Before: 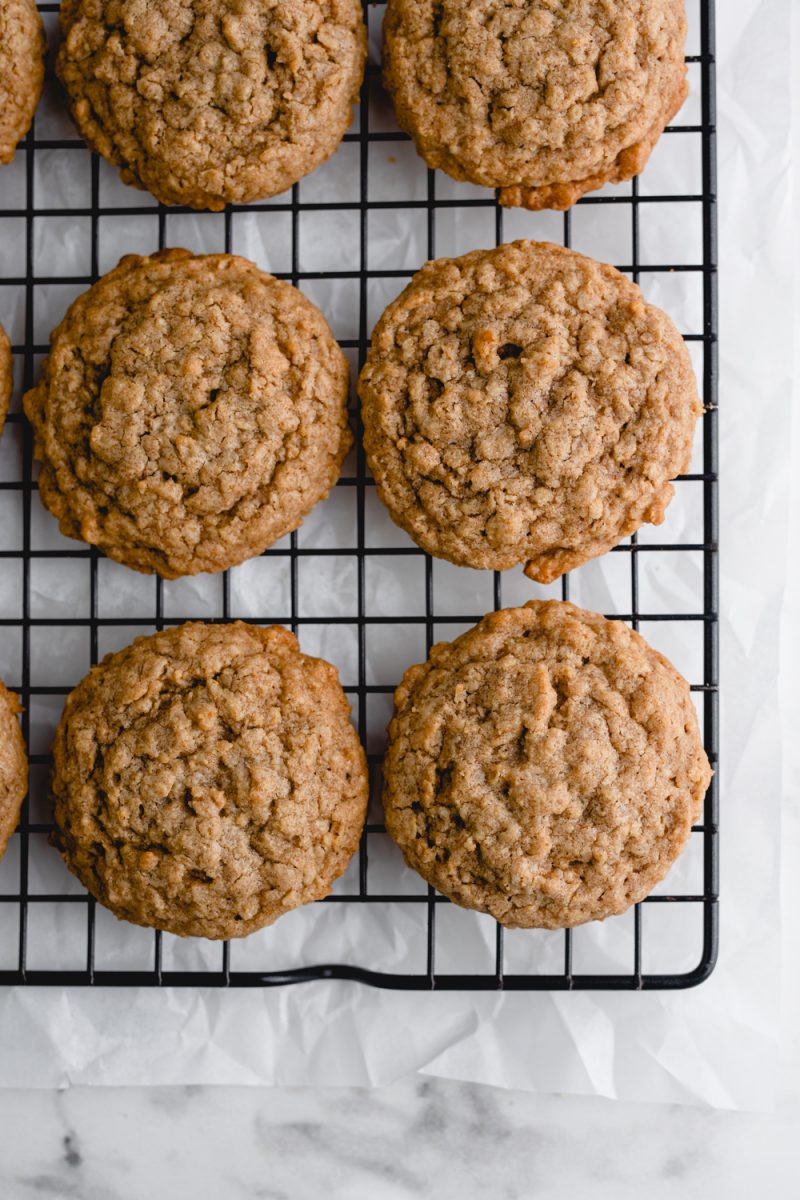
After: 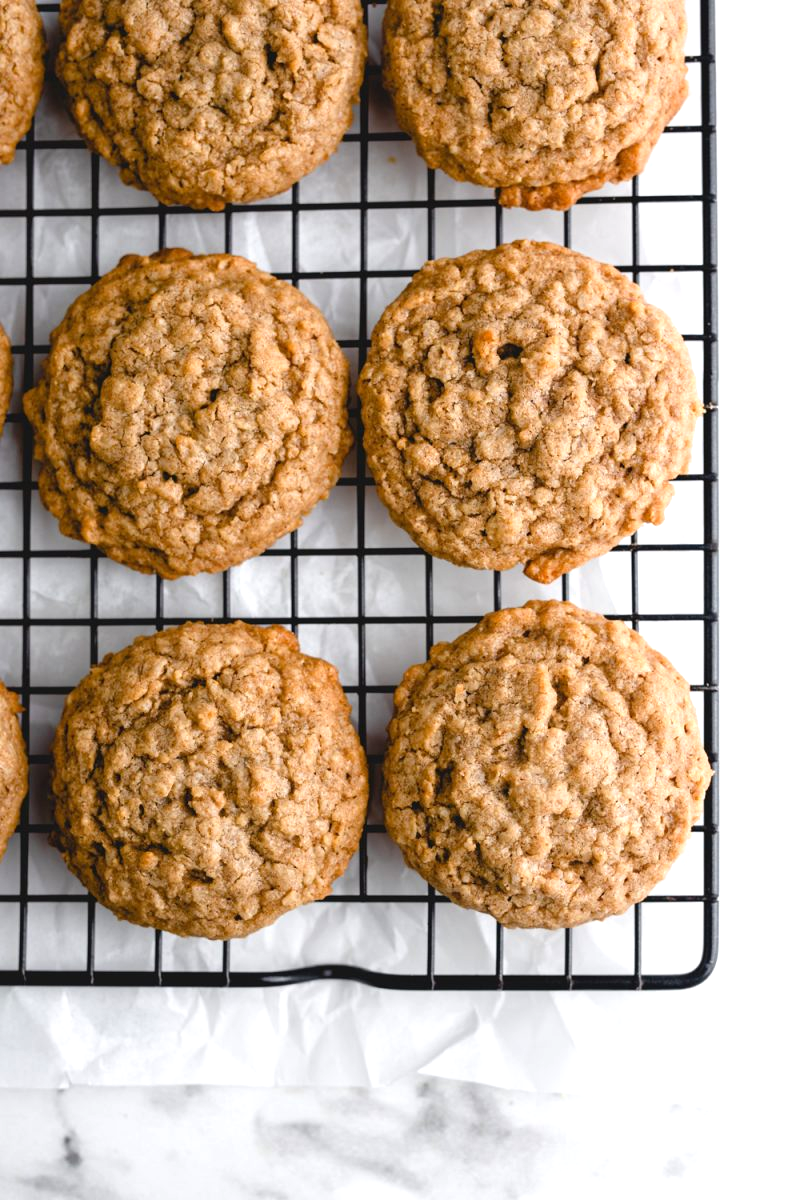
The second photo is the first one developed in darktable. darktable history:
exposure: exposure 0.637 EV, compensate exposure bias true, compensate highlight preservation false
